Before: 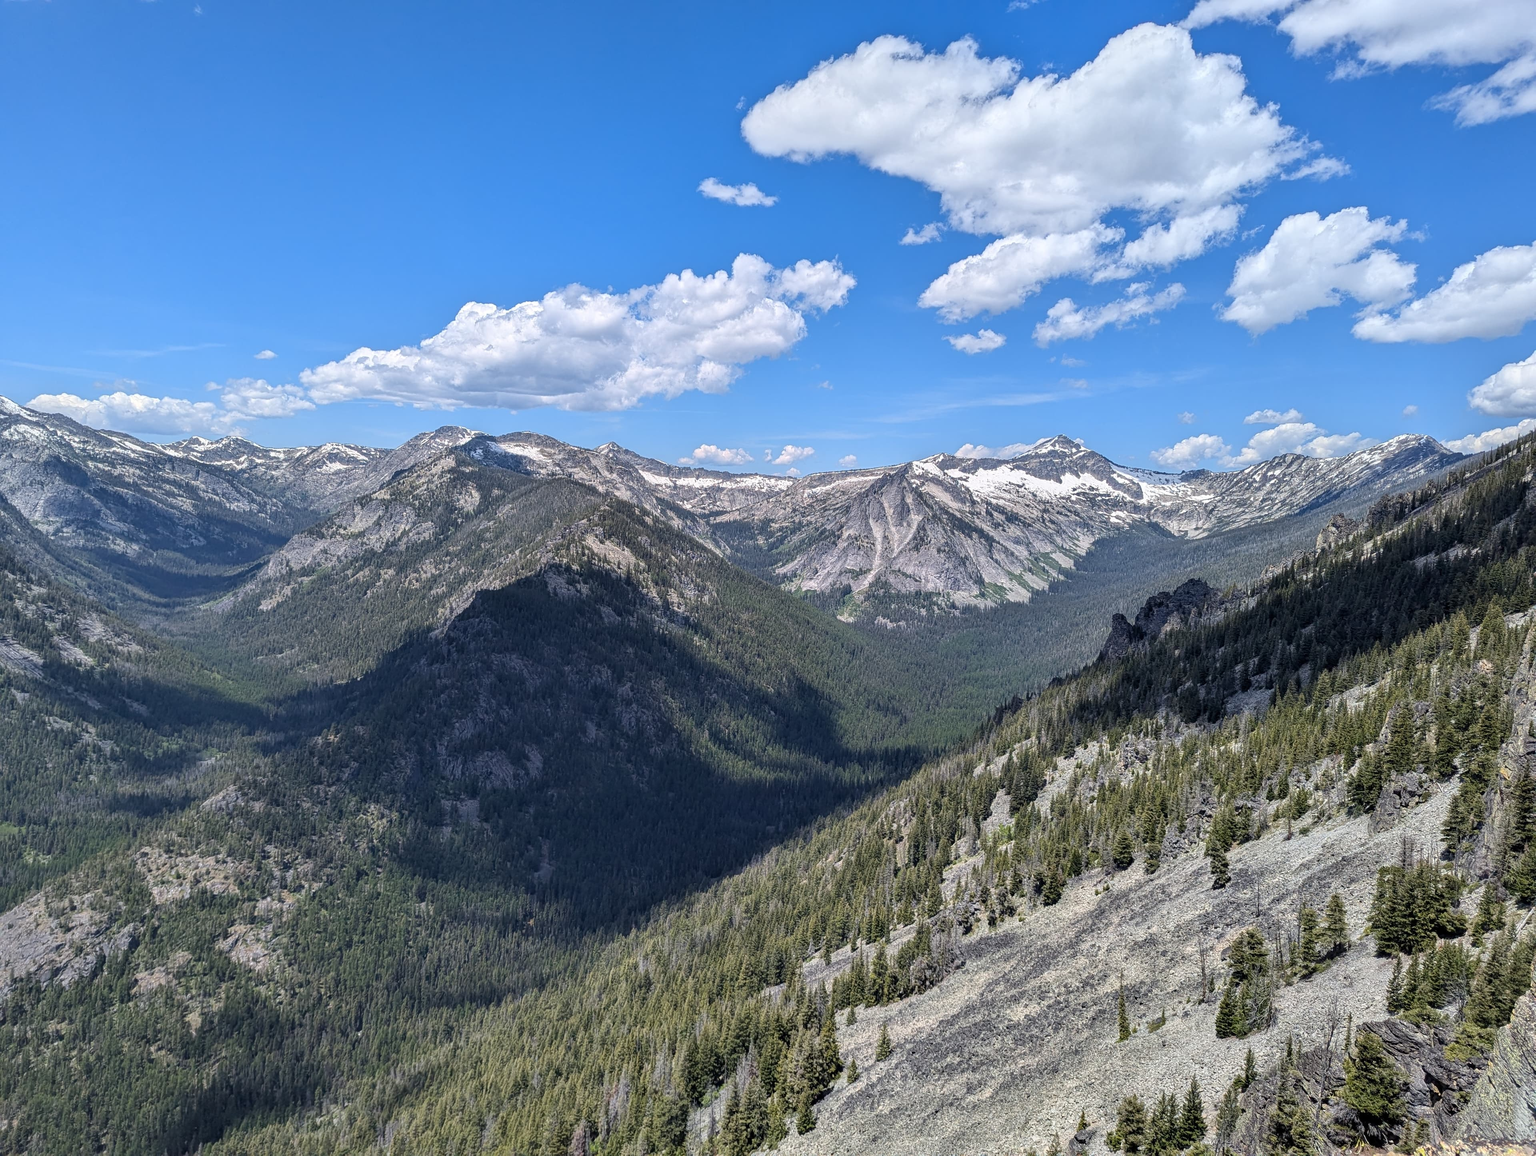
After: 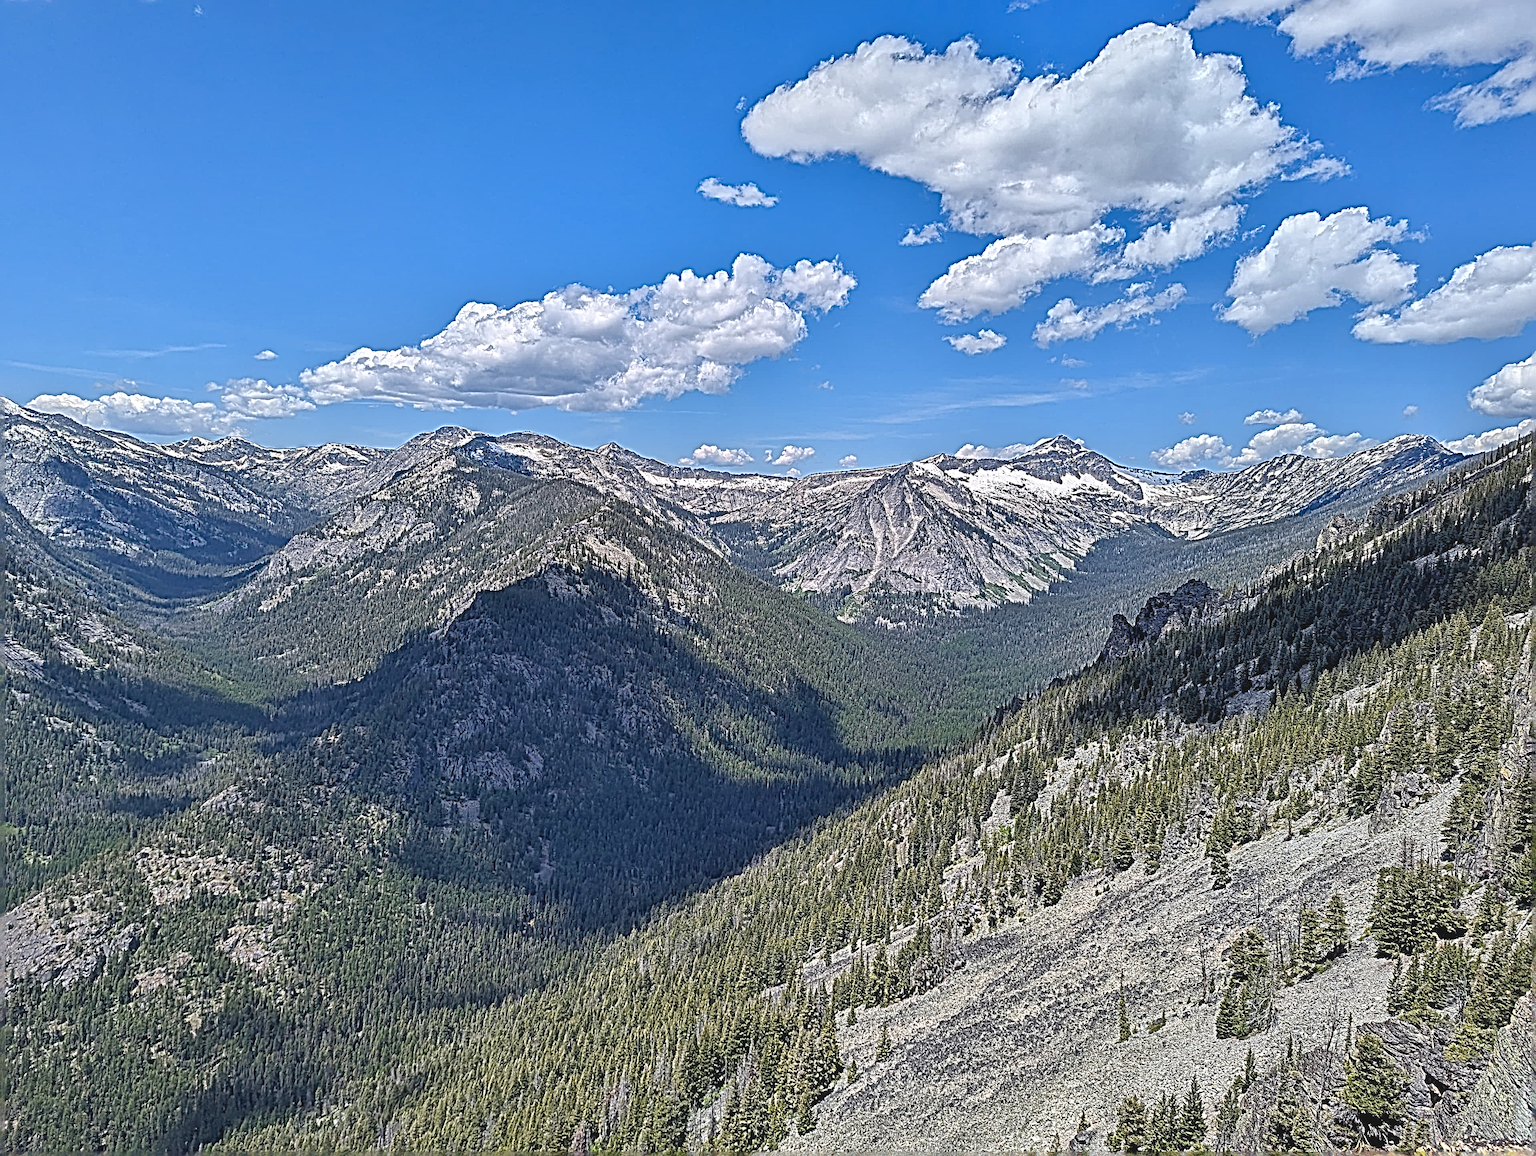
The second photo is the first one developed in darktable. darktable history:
sharpen: radius 6.292, amount 1.814, threshold 0.165
shadows and highlights: on, module defaults
color balance rgb: global offset › luminance 0.523%, perceptual saturation grading › global saturation 0.689%, perceptual saturation grading › highlights -15.254%, perceptual saturation grading › shadows 25.194%, global vibrance 9.358%
